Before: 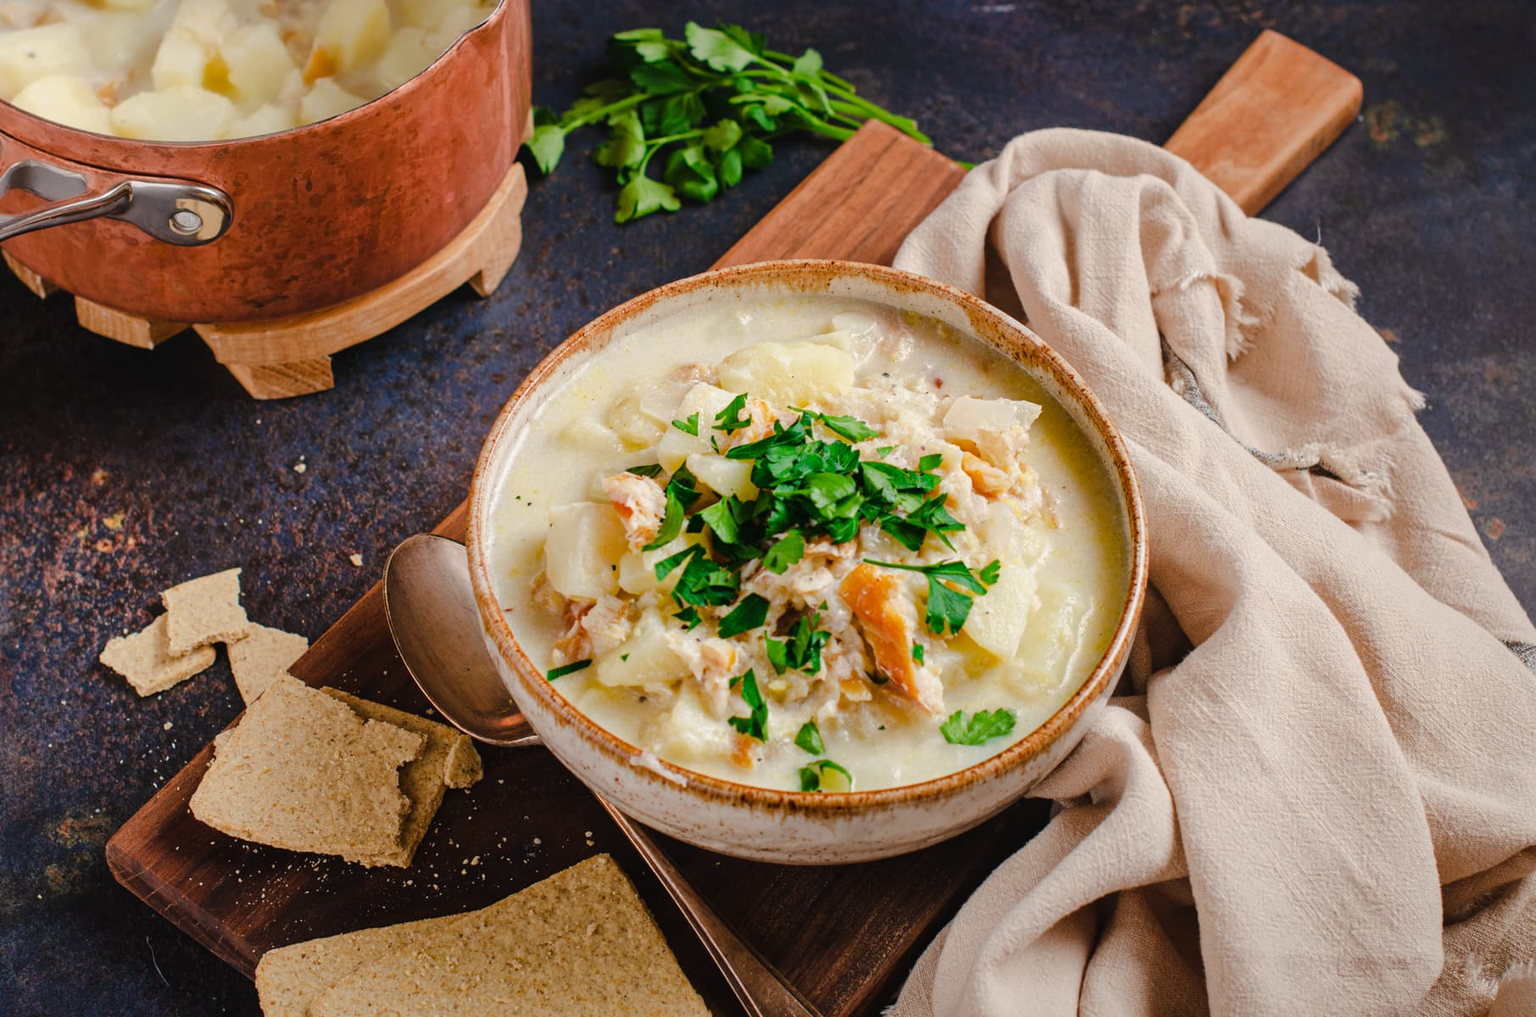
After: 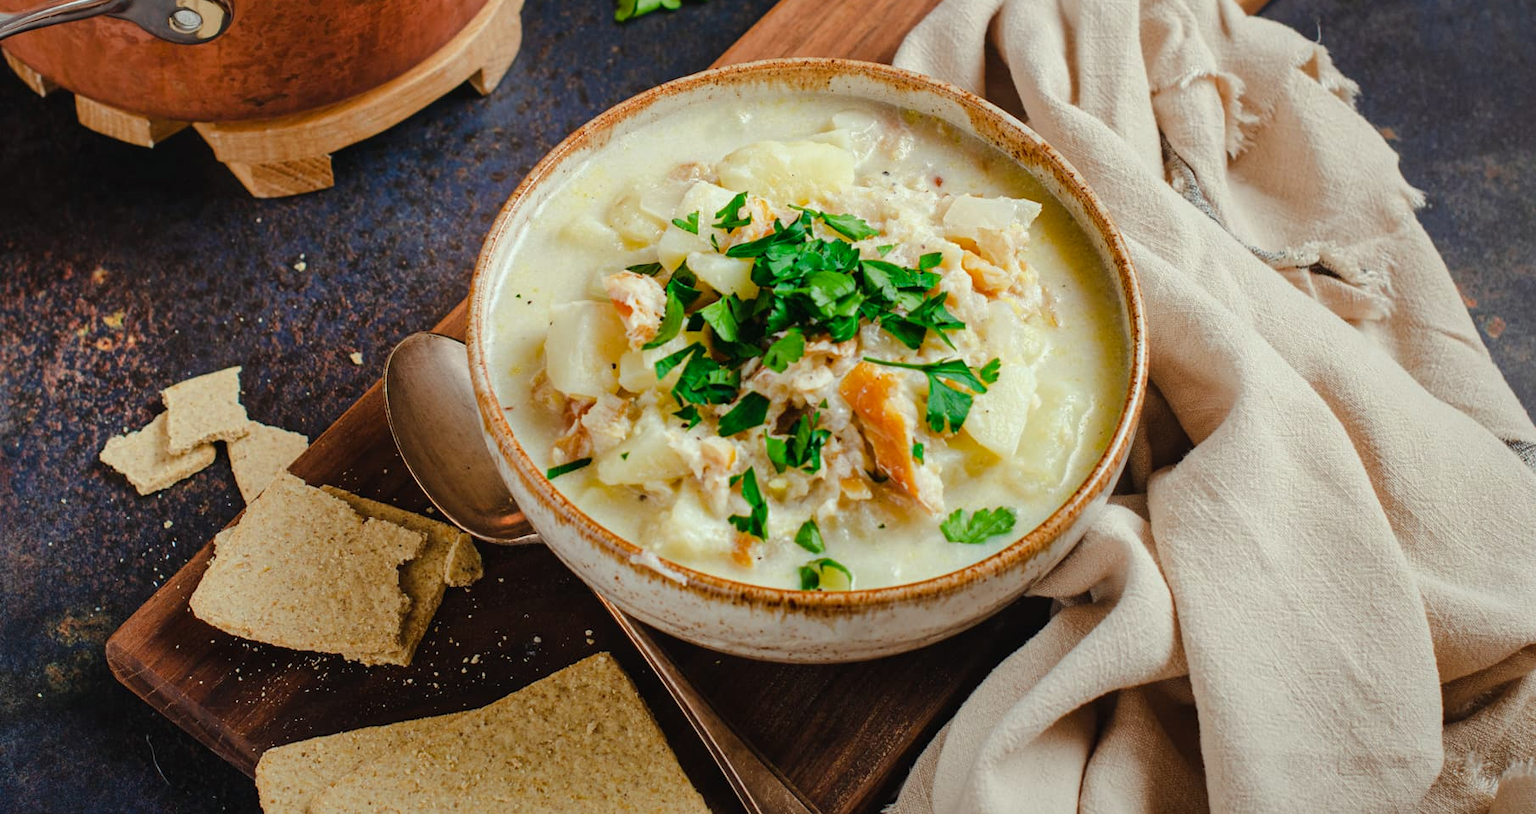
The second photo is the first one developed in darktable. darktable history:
crop and rotate: top 19.881%
color correction: highlights a* -6.72, highlights b* 0.739
